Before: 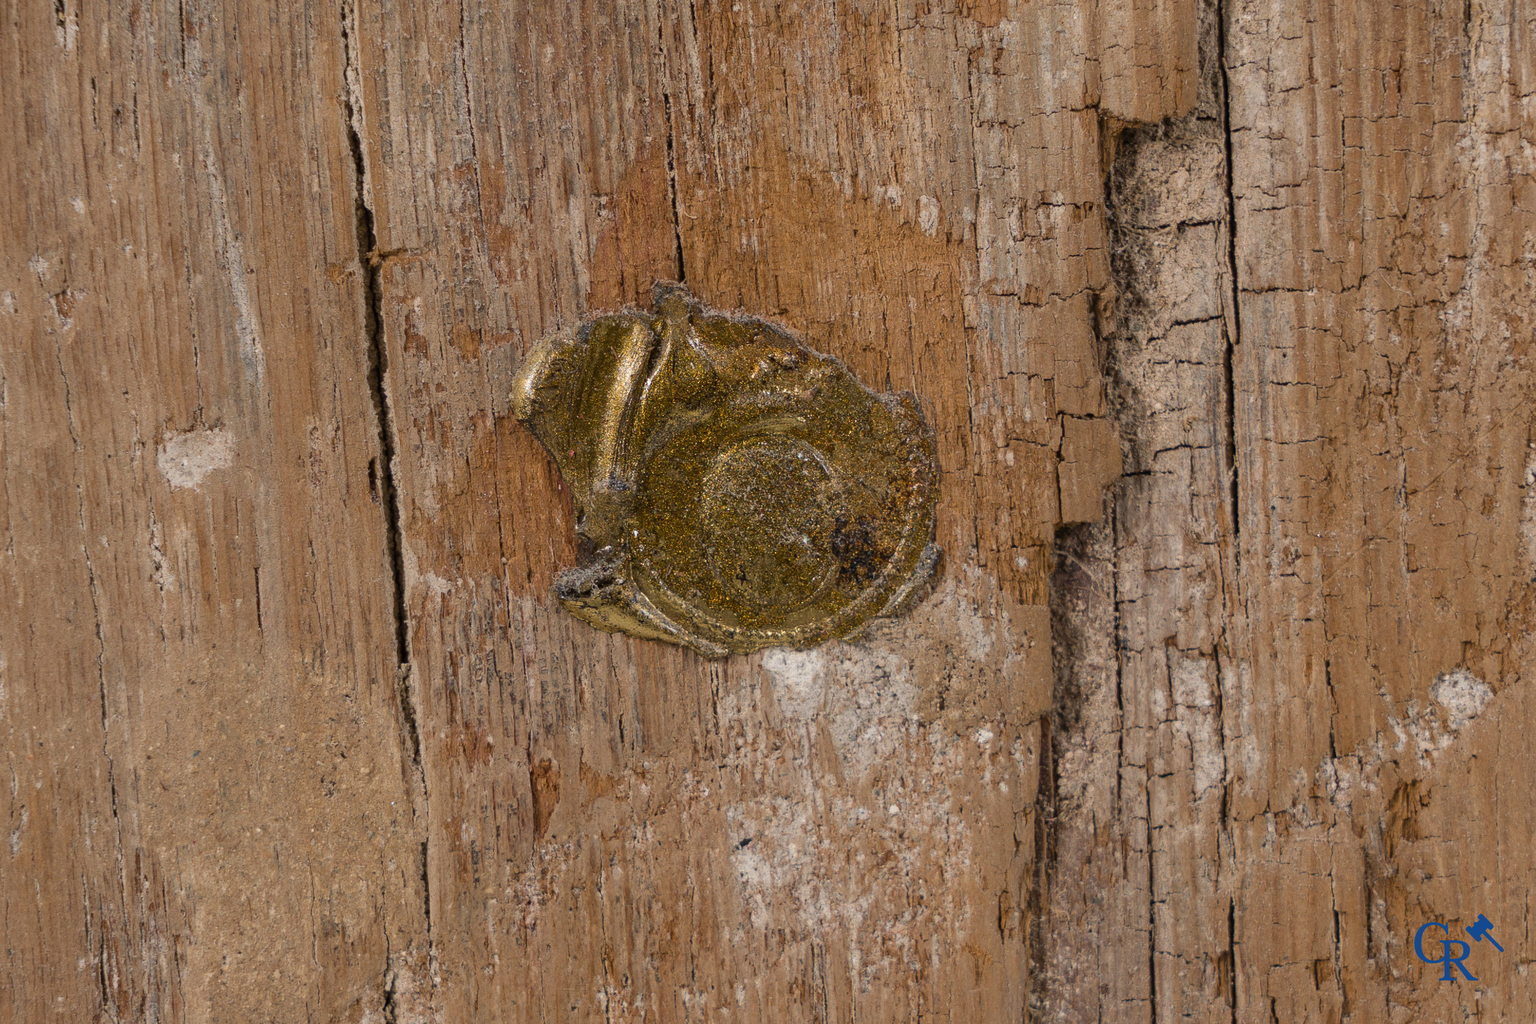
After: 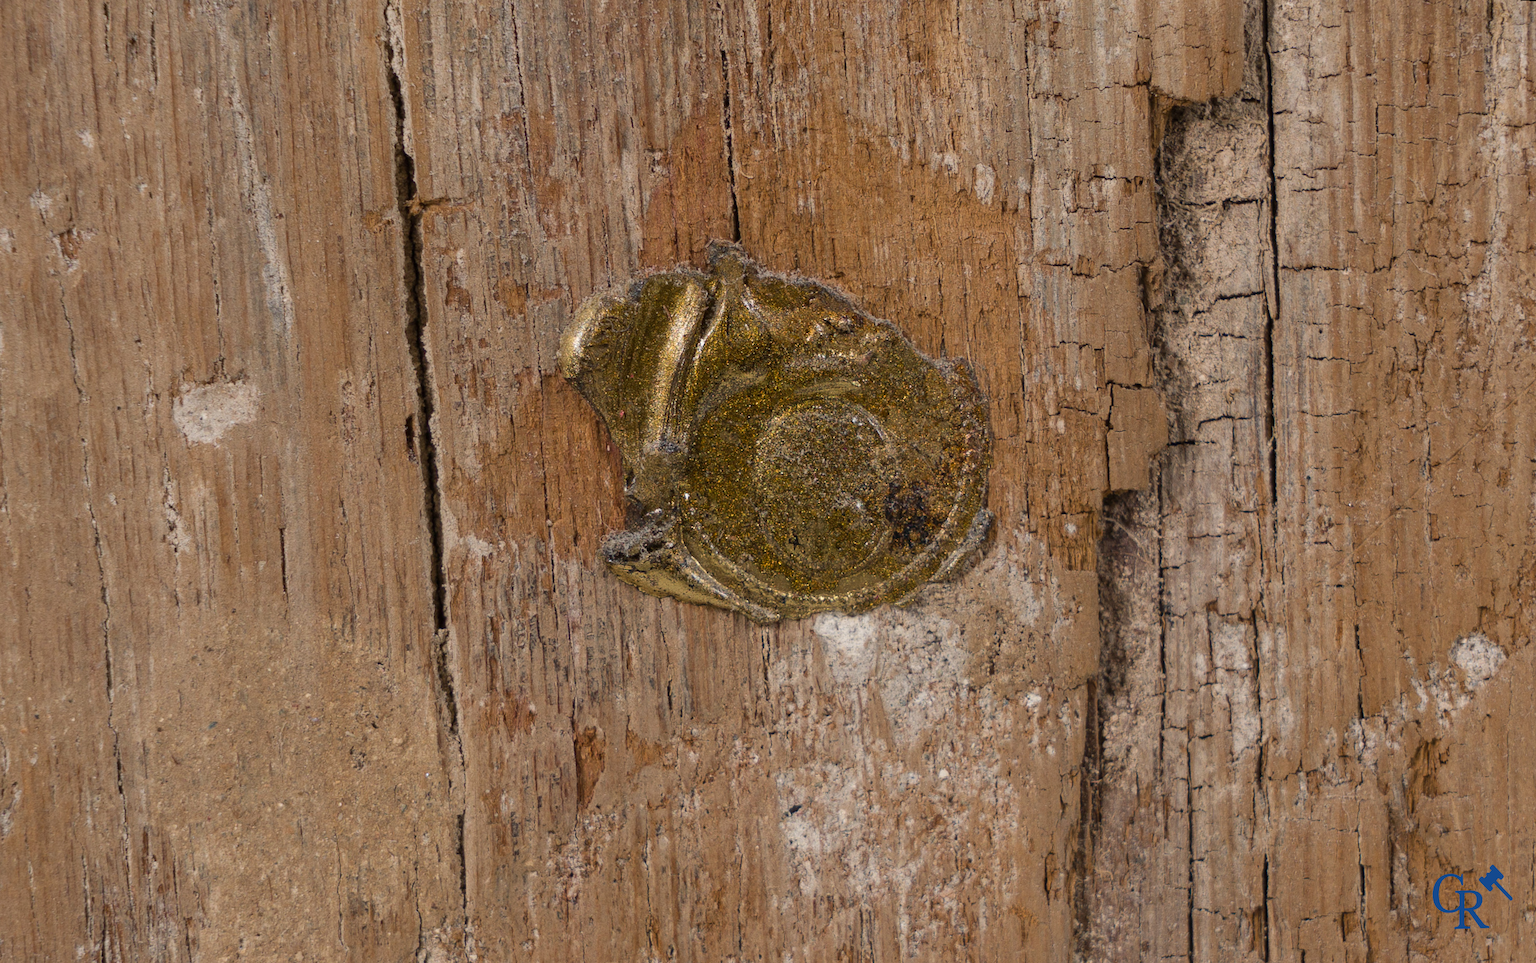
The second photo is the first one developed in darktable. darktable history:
rotate and perspective: rotation 0.679°, lens shift (horizontal) 0.136, crop left 0.009, crop right 0.991, crop top 0.078, crop bottom 0.95
tone equalizer: on, module defaults
